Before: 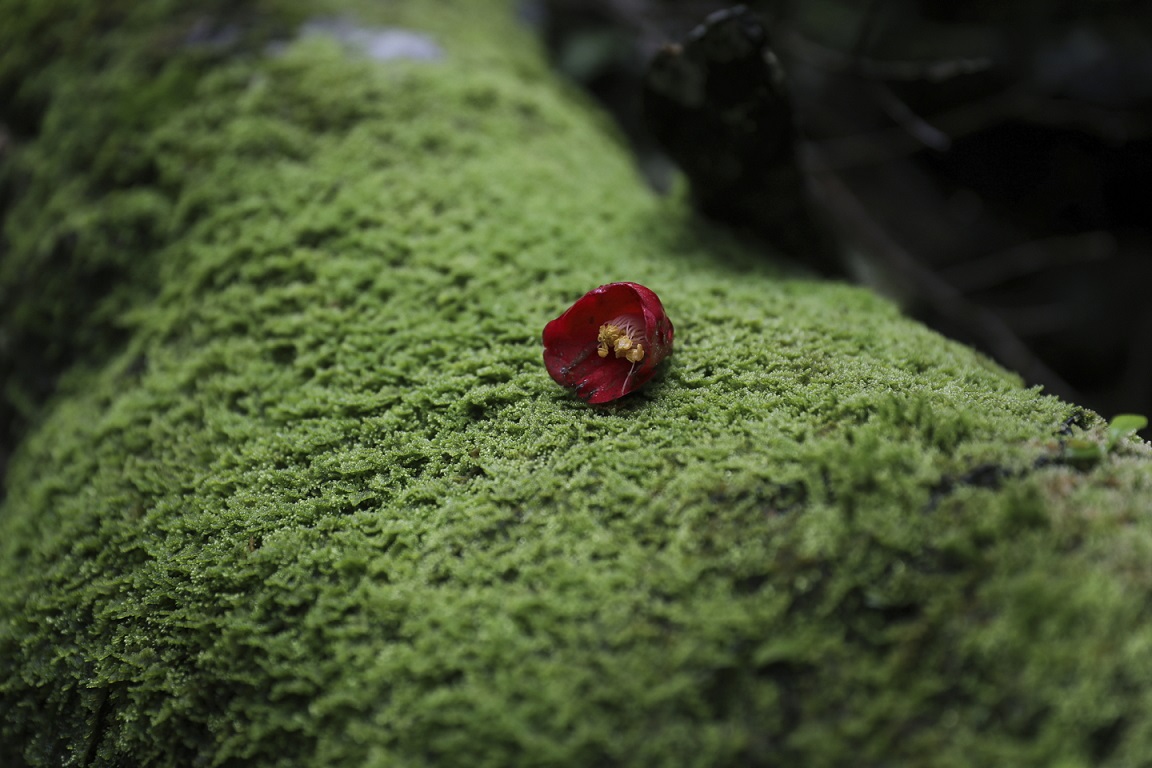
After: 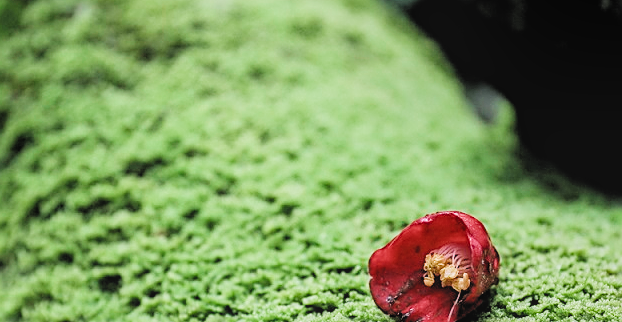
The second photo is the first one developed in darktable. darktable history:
filmic rgb: black relative exposure -4.14 EV, white relative exposure 5.1 EV, hardness 2.11, contrast 1.179, color science v4 (2020)
exposure: black level correction 0, exposure 1.59 EV, compensate highlight preservation false
crop: left 15.129%, top 9.296%, right 30.836%, bottom 48.741%
sharpen: on, module defaults
local contrast: detail 109%
